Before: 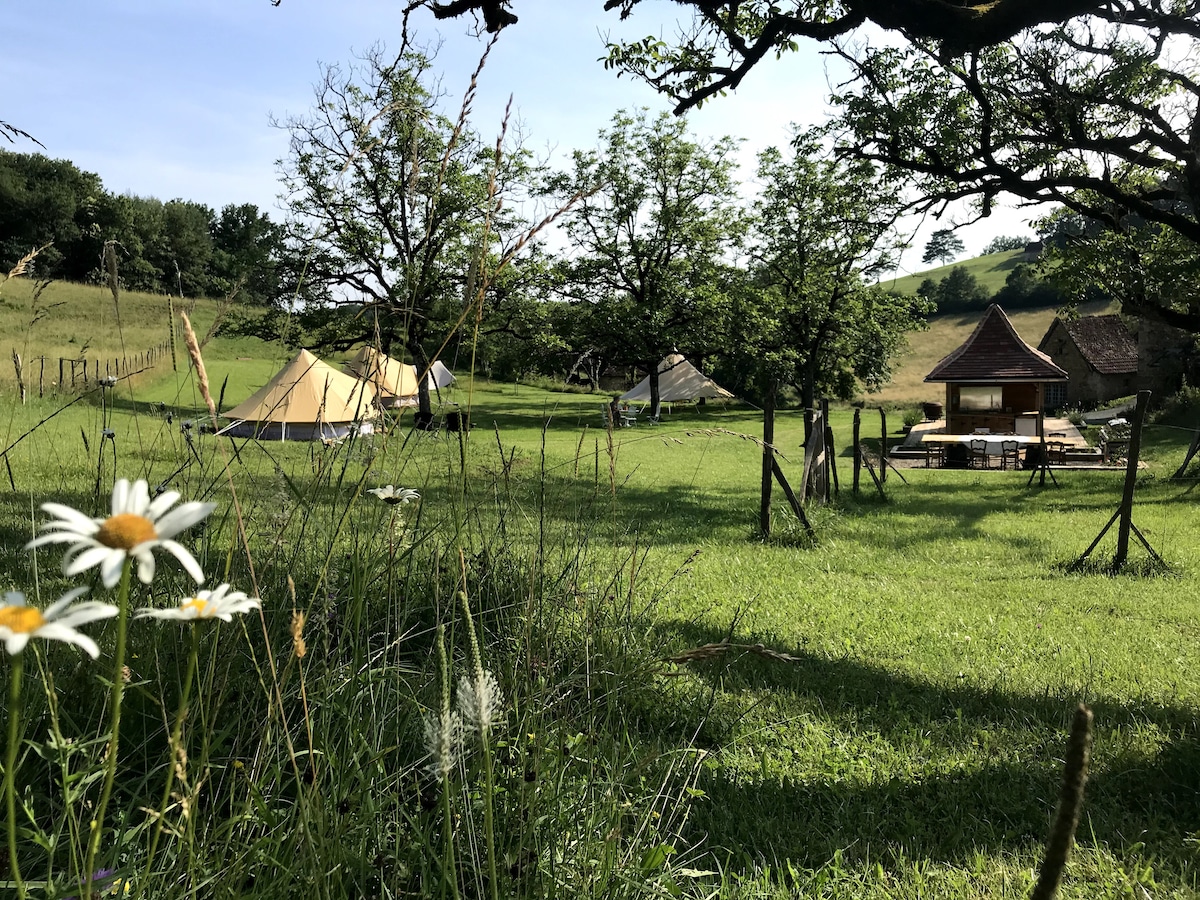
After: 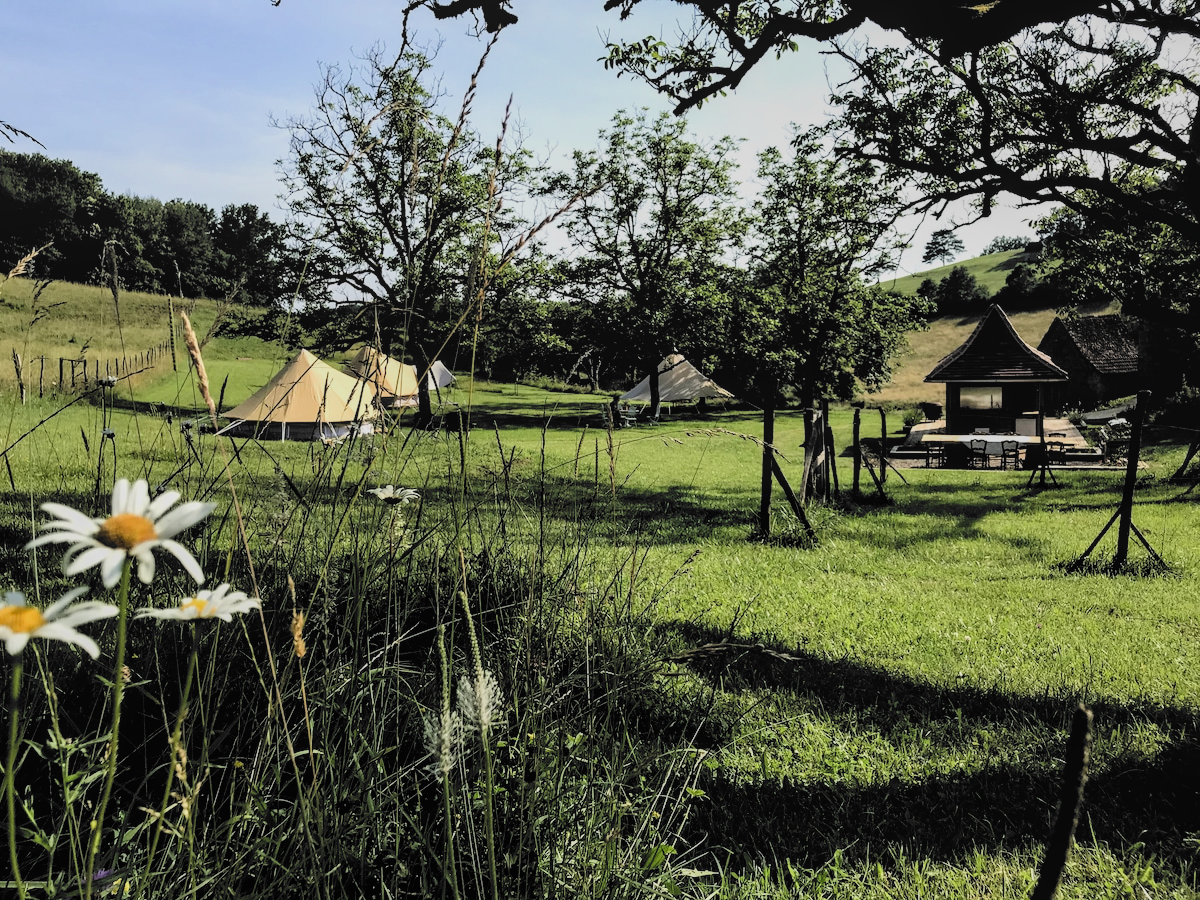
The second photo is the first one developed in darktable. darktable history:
local contrast: detail 110%
filmic rgb: black relative exposure -5.05 EV, white relative exposure 3.52 EV, hardness 3.17, contrast 1.189, highlights saturation mix -49.41%, color science v6 (2022)
contrast equalizer: y [[0.6 ×6], [0.55 ×6], [0 ×6], [0 ×6], [0 ×6]], mix 0.169
